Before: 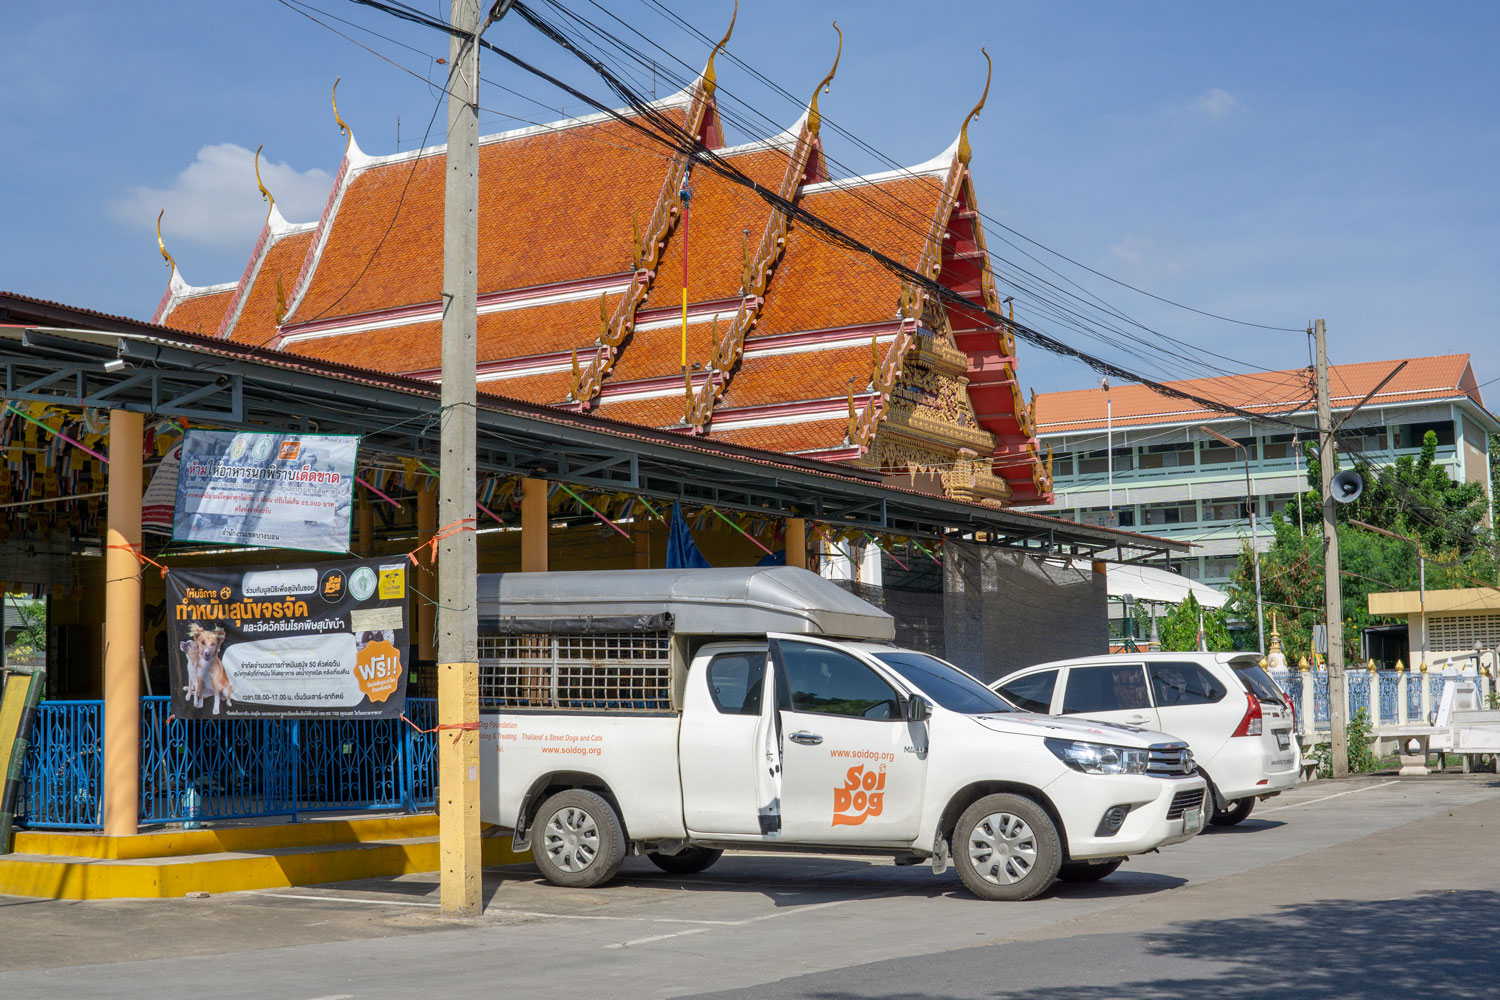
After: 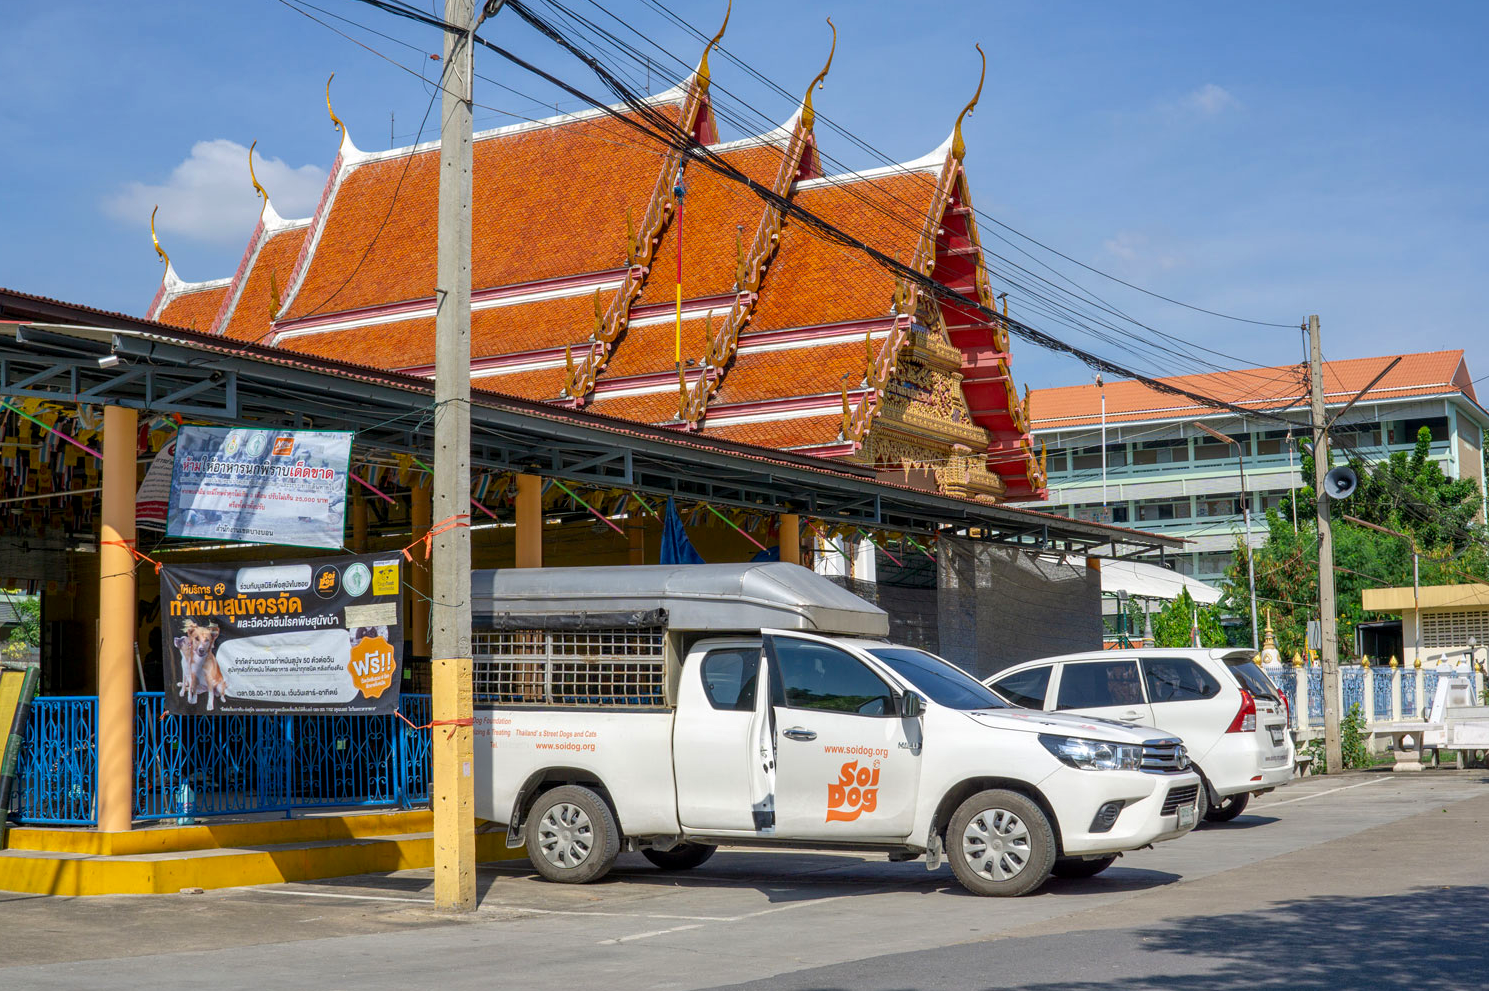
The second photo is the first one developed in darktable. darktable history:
contrast brightness saturation: contrast 0.04, saturation 0.16
local contrast: highlights 100%, shadows 100%, detail 120%, midtone range 0.2
crop: left 0.434%, top 0.485%, right 0.244%, bottom 0.386%
